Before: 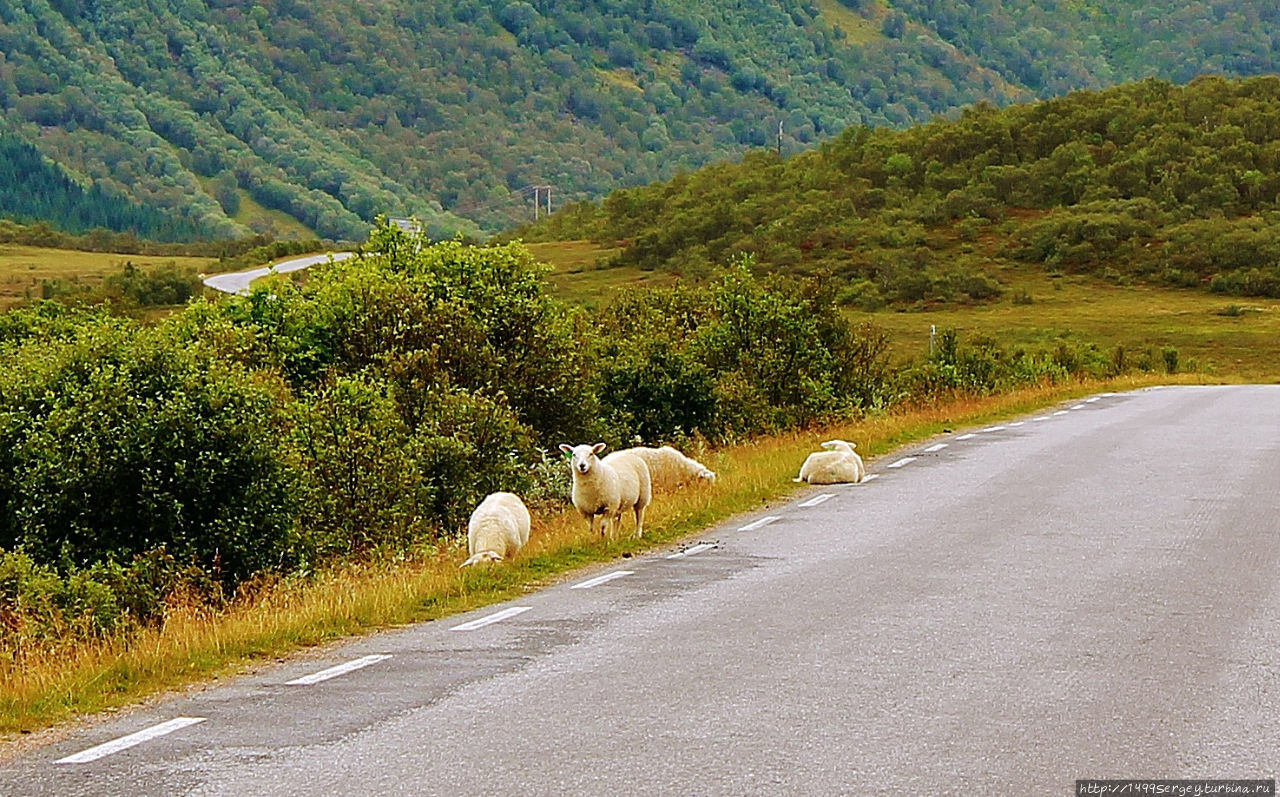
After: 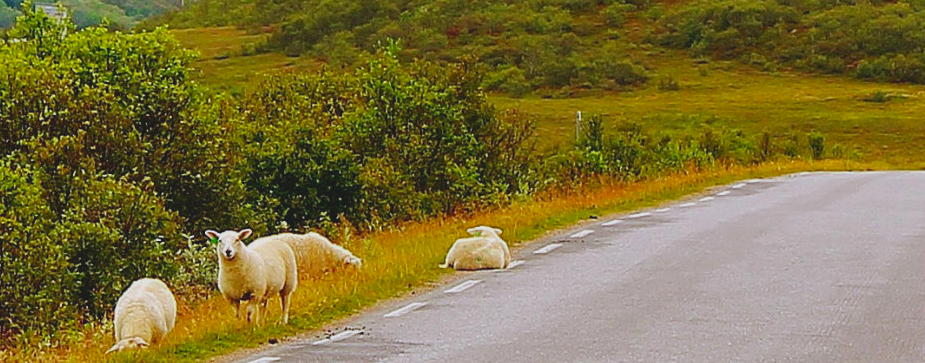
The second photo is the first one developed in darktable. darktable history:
contrast brightness saturation: contrast -0.172, saturation 0.189
exposure: exposure -0.061 EV, compensate exposure bias true, compensate highlight preservation false
crop and rotate: left 27.664%, top 27.055%, bottom 27.293%
